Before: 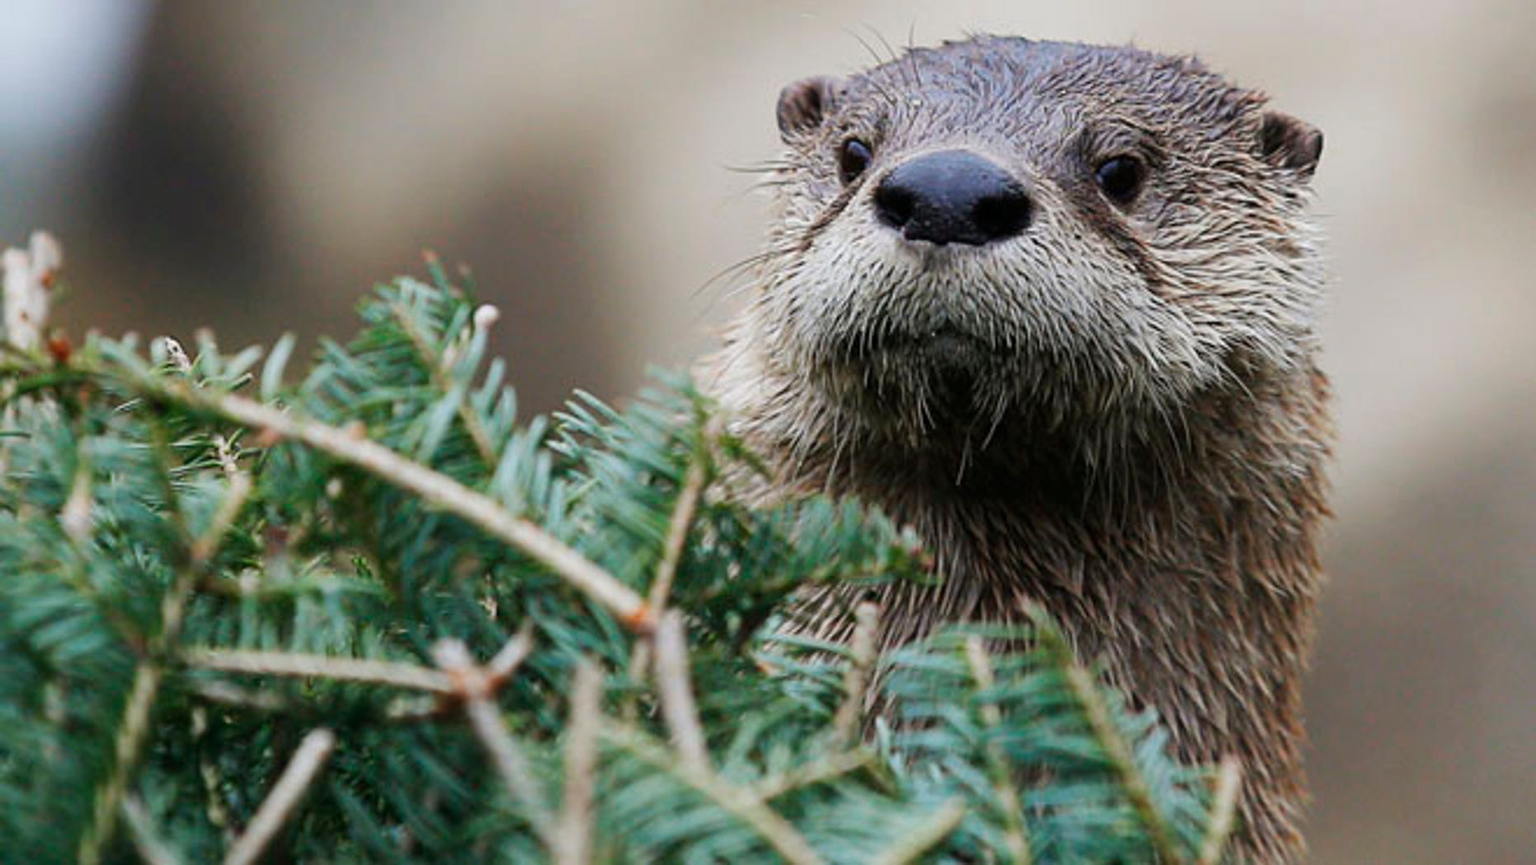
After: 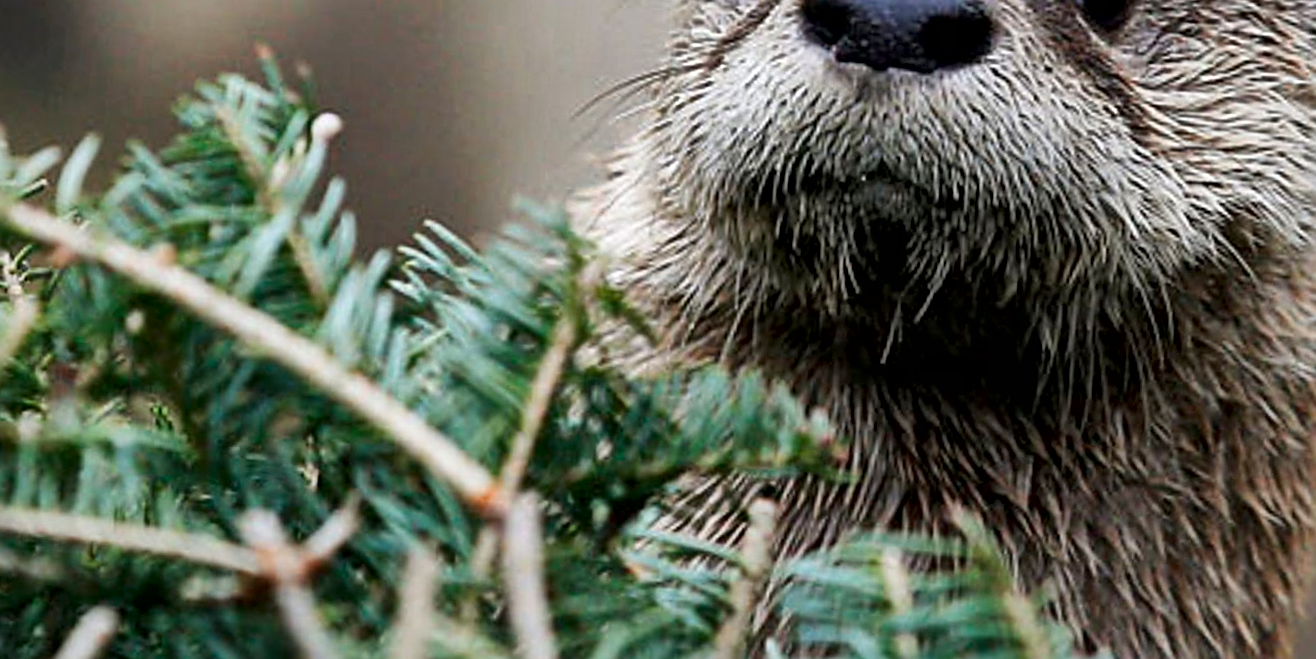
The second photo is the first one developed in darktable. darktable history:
shadows and highlights: shadows 20.91, highlights -82.73, soften with gaussian
crop and rotate: angle -3.37°, left 9.79%, top 20.73%, right 12.42%, bottom 11.82%
sharpen: on, module defaults
local contrast: mode bilateral grid, contrast 20, coarseness 50, detail 179%, midtone range 0.2
rotate and perspective: lens shift (horizontal) -0.055, automatic cropping off
